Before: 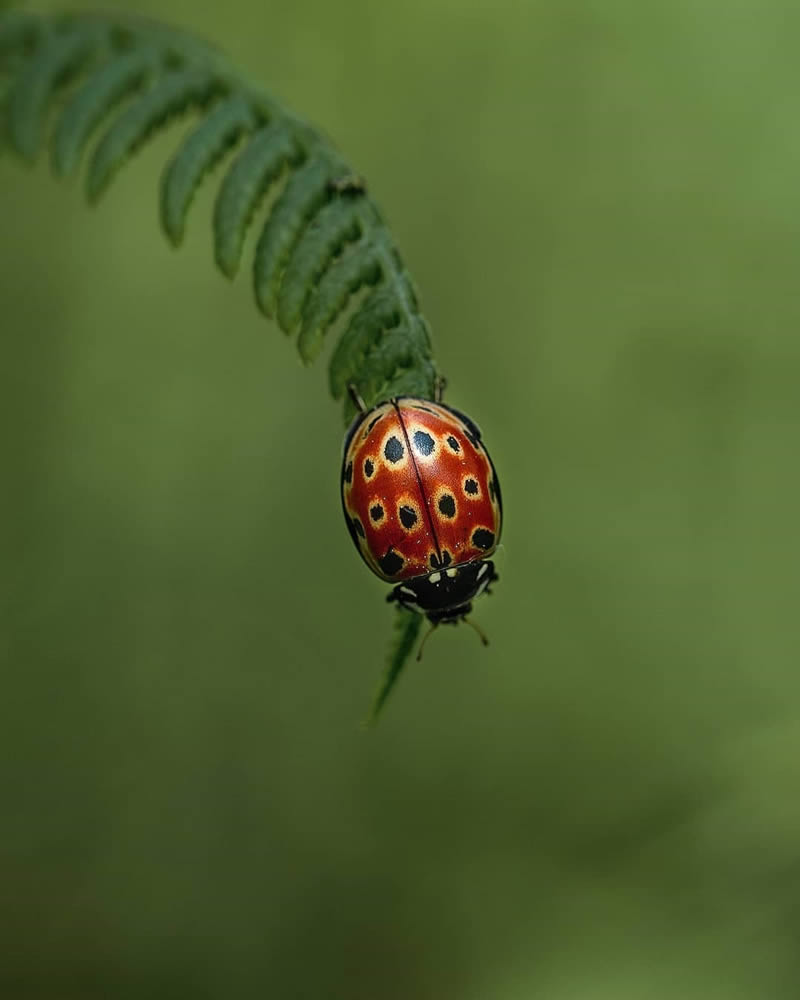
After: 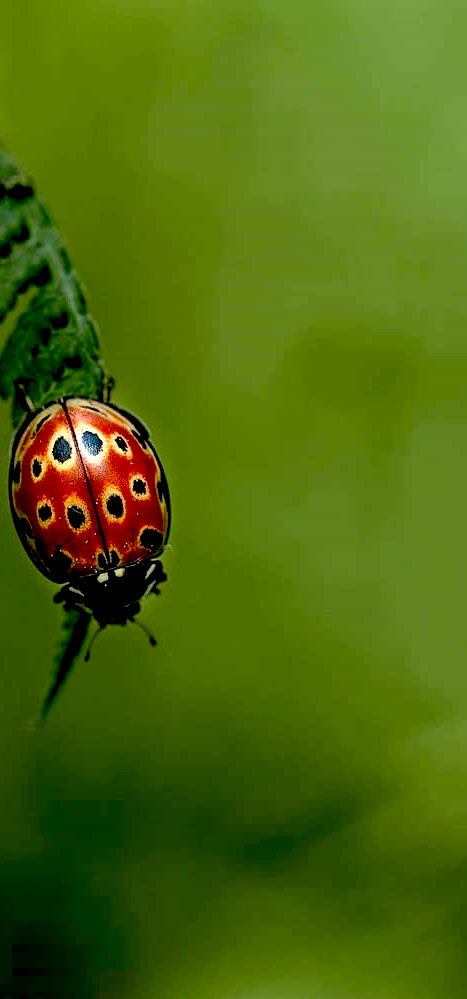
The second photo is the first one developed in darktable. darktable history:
exposure: black level correction 0.041, exposure 0.5 EV, compensate highlight preservation false
crop: left 41.597%
